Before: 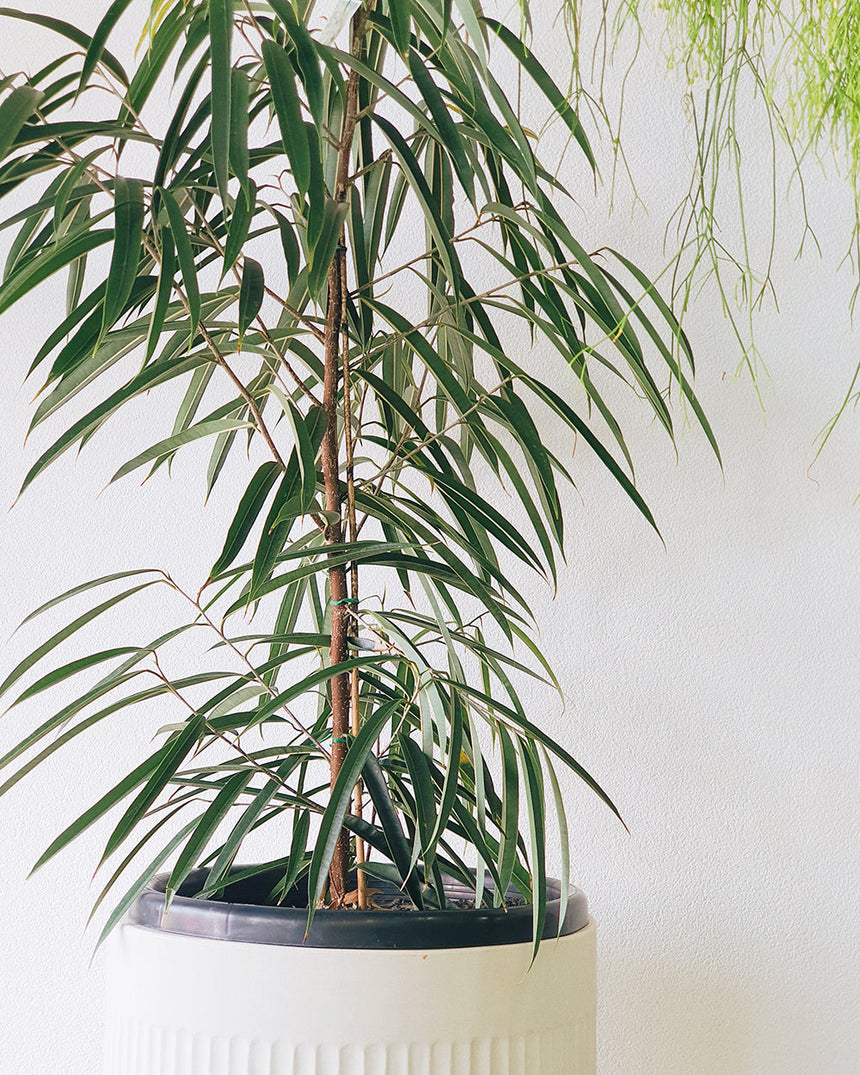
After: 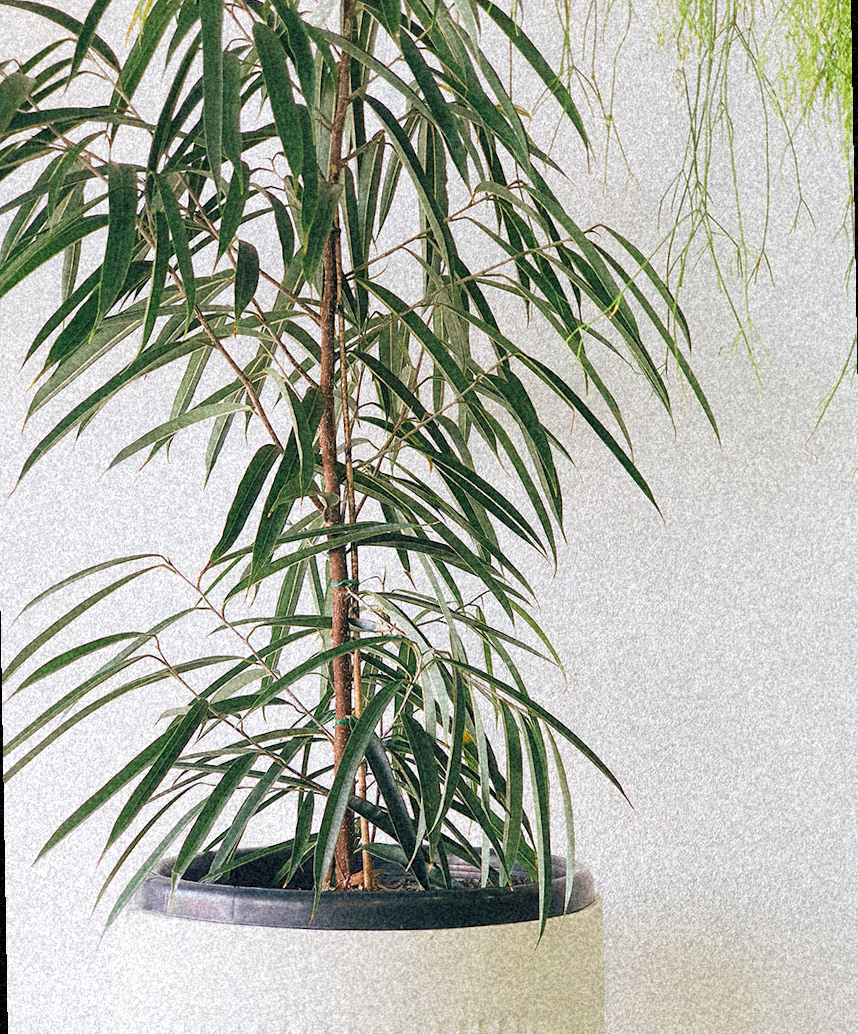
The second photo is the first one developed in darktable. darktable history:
grain: coarseness 46.9 ISO, strength 50.21%, mid-tones bias 0%
rotate and perspective: rotation -1°, crop left 0.011, crop right 0.989, crop top 0.025, crop bottom 0.975
